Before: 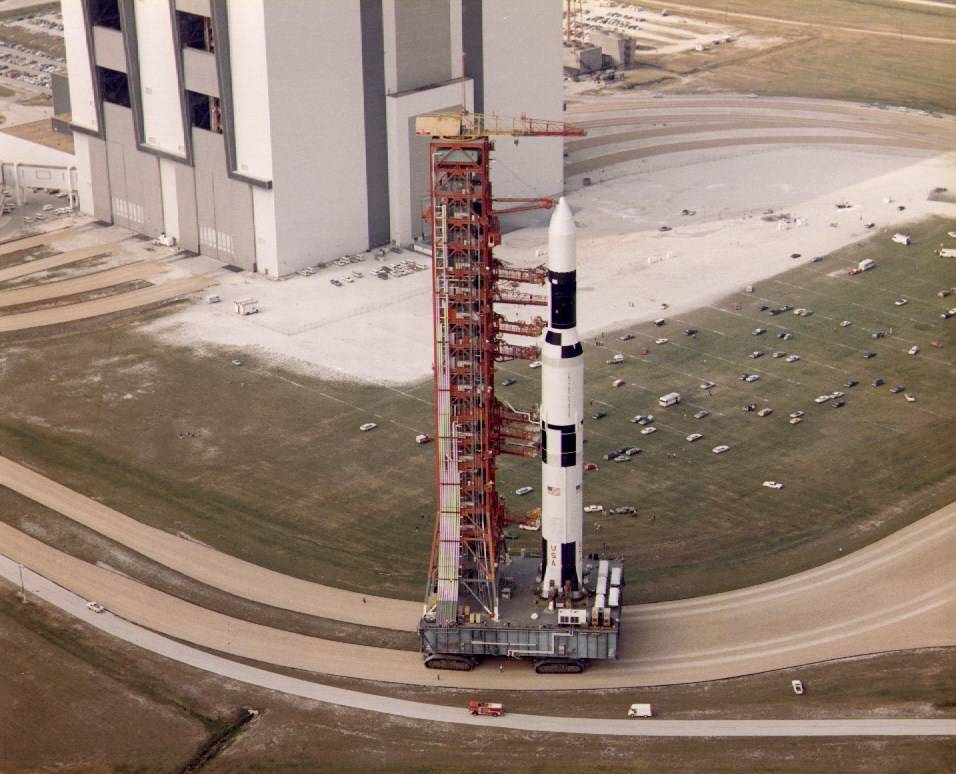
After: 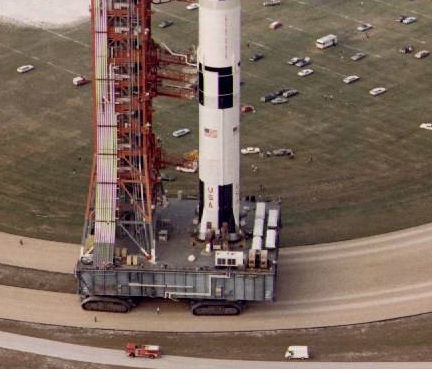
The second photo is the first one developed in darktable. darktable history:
crop: left 35.979%, top 46.255%, right 18.151%, bottom 6.013%
